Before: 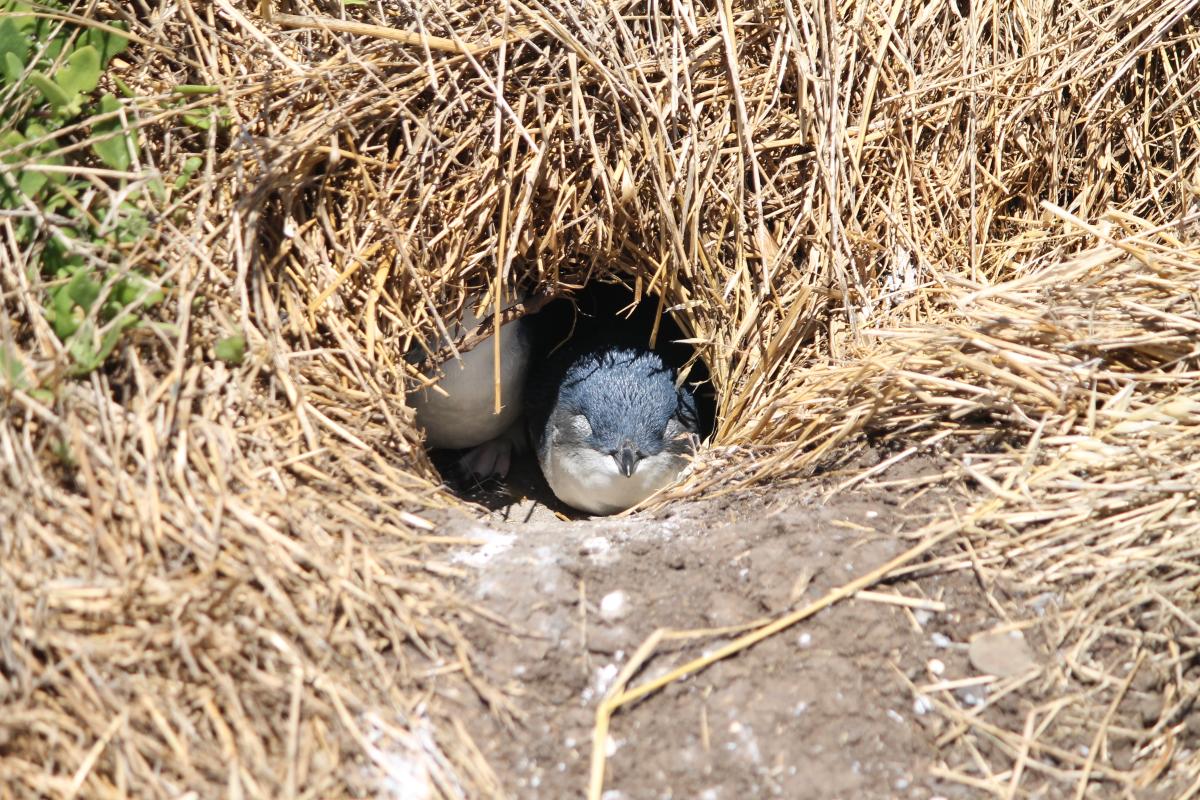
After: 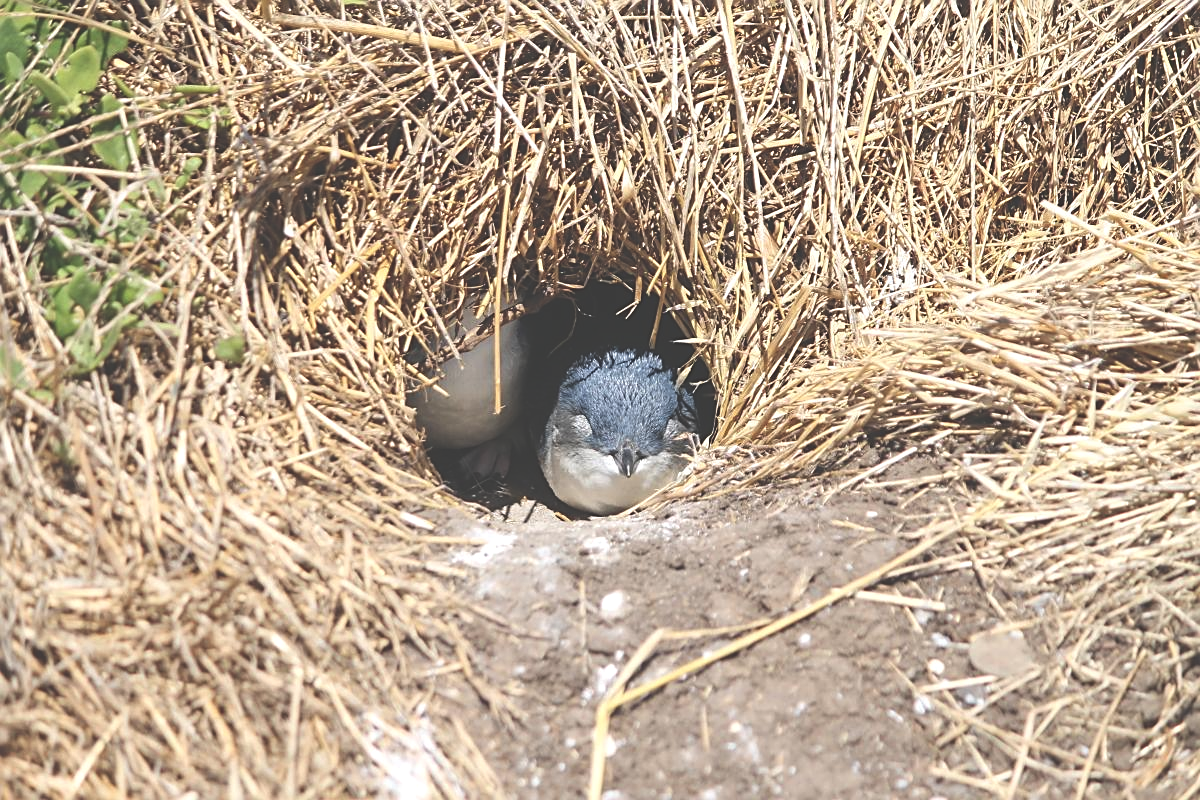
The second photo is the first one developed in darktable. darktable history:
sharpen: on, module defaults
exposure: black level correction -0.042, exposure 0.064 EV, compensate highlight preservation false
